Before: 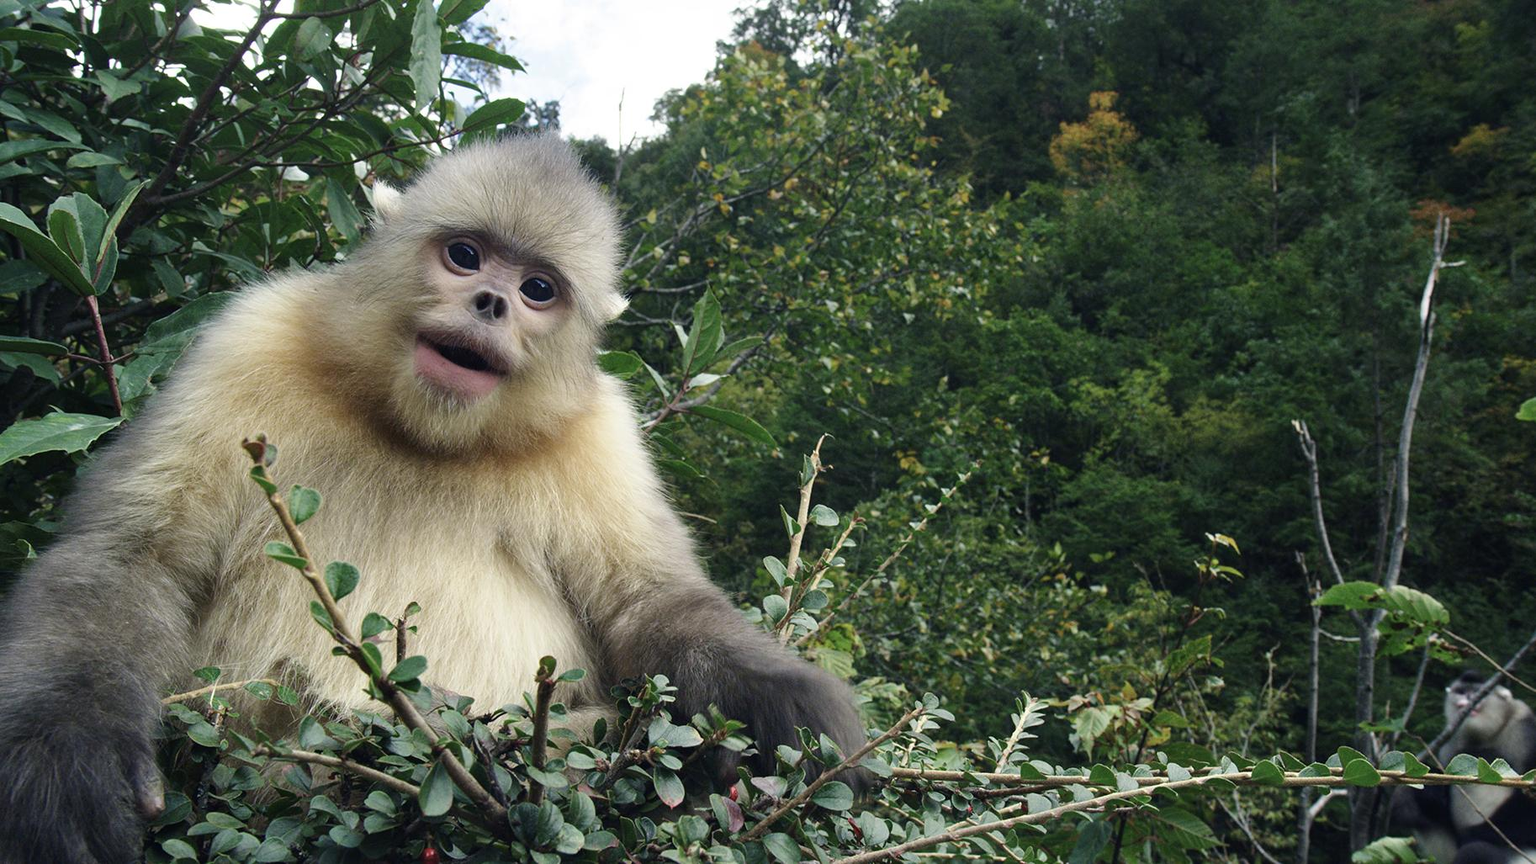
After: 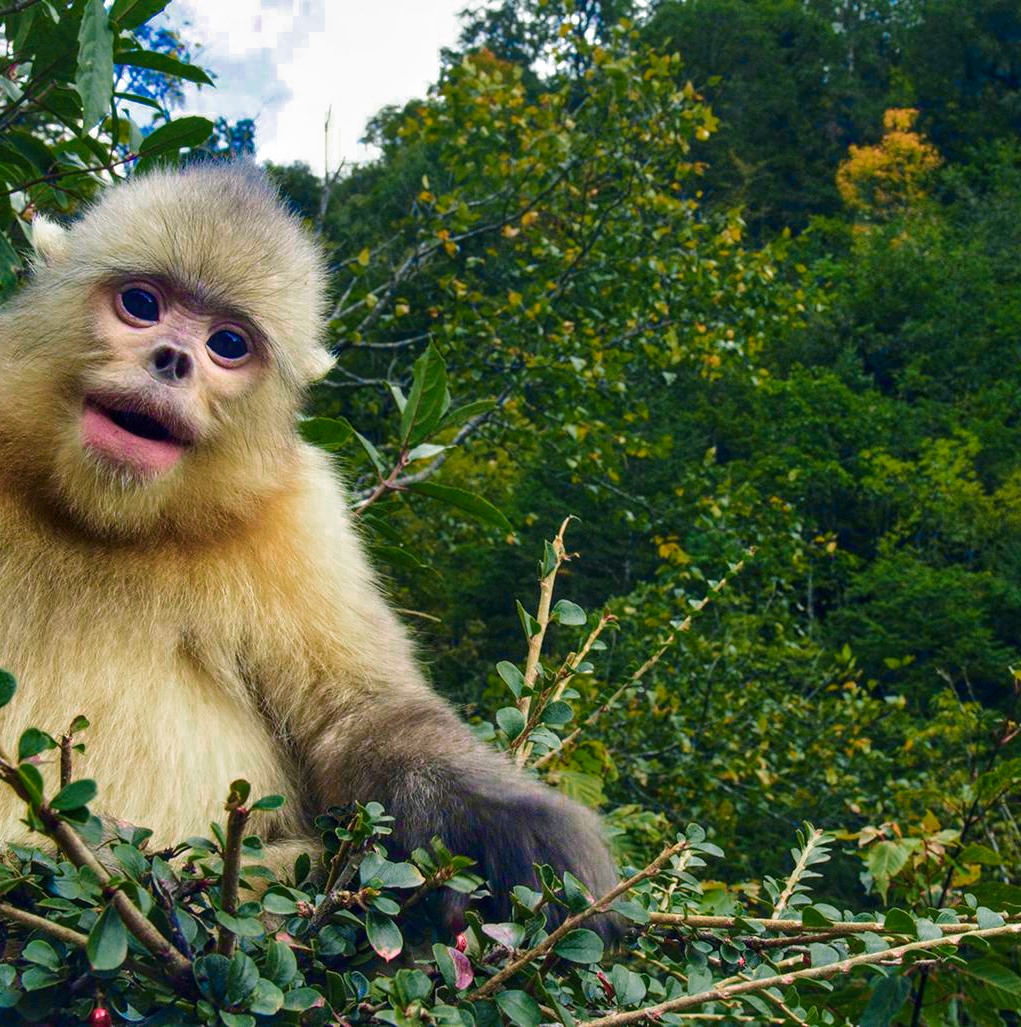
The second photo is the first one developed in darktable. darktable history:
crop and rotate: left 22.536%, right 21.539%
shadows and highlights: shadows 52.39, soften with gaussian
contrast brightness saturation: contrast 0.153, brightness 0.05
velvia: strength 75%
local contrast: on, module defaults
exposure: exposure -0.045 EV, compensate highlight preservation false
color zones: curves: ch0 [(0, 0.553) (0.123, 0.58) (0.23, 0.419) (0.468, 0.155) (0.605, 0.132) (0.723, 0.063) (0.833, 0.172) (0.921, 0.468)]; ch1 [(0.025, 0.645) (0.229, 0.584) (0.326, 0.551) (0.537, 0.446) (0.599, 0.911) (0.708, 1) (0.805, 0.944)]; ch2 [(0.086, 0.468) (0.254, 0.464) (0.638, 0.564) (0.702, 0.592) (0.768, 0.564)]
